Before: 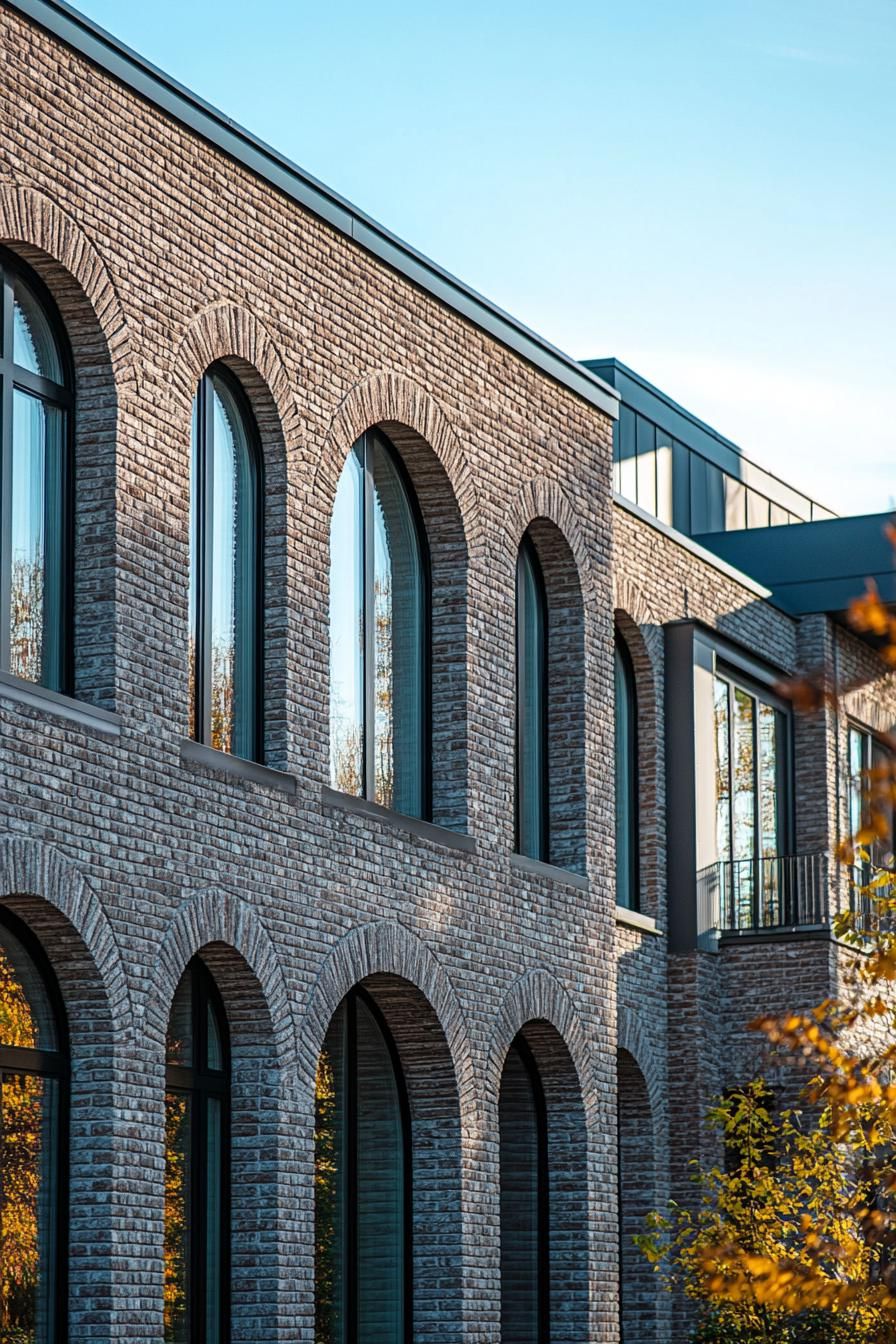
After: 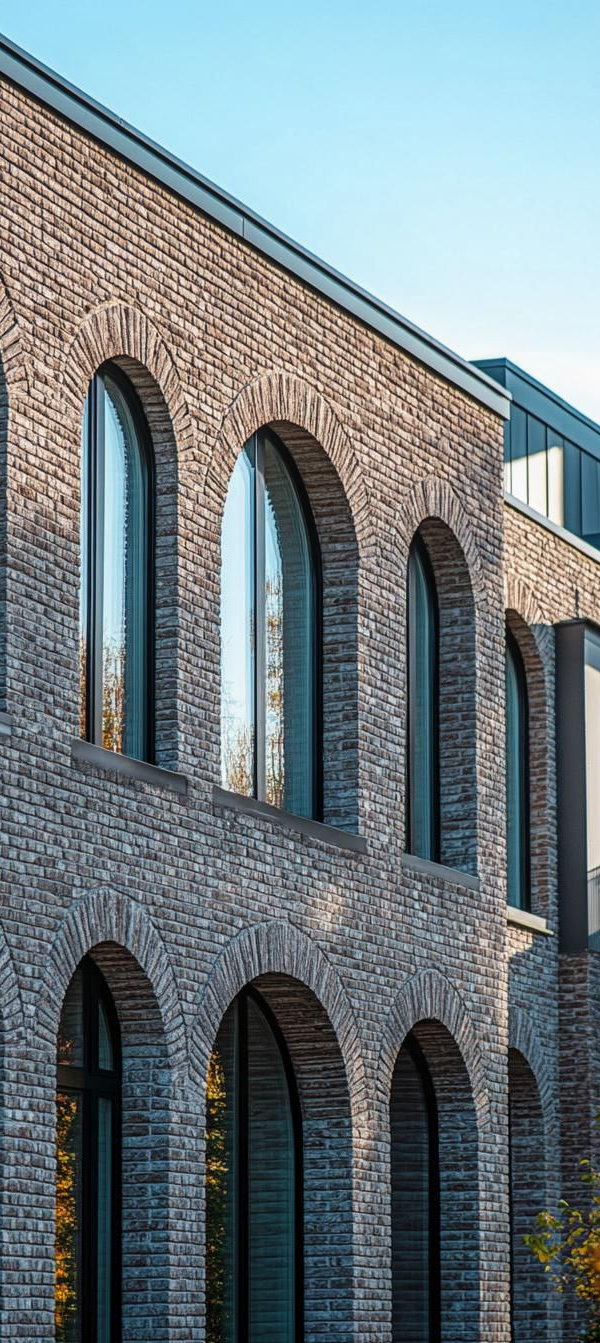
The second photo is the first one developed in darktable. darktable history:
local contrast: detail 110%
crop and rotate: left 12.263%, right 20.764%
